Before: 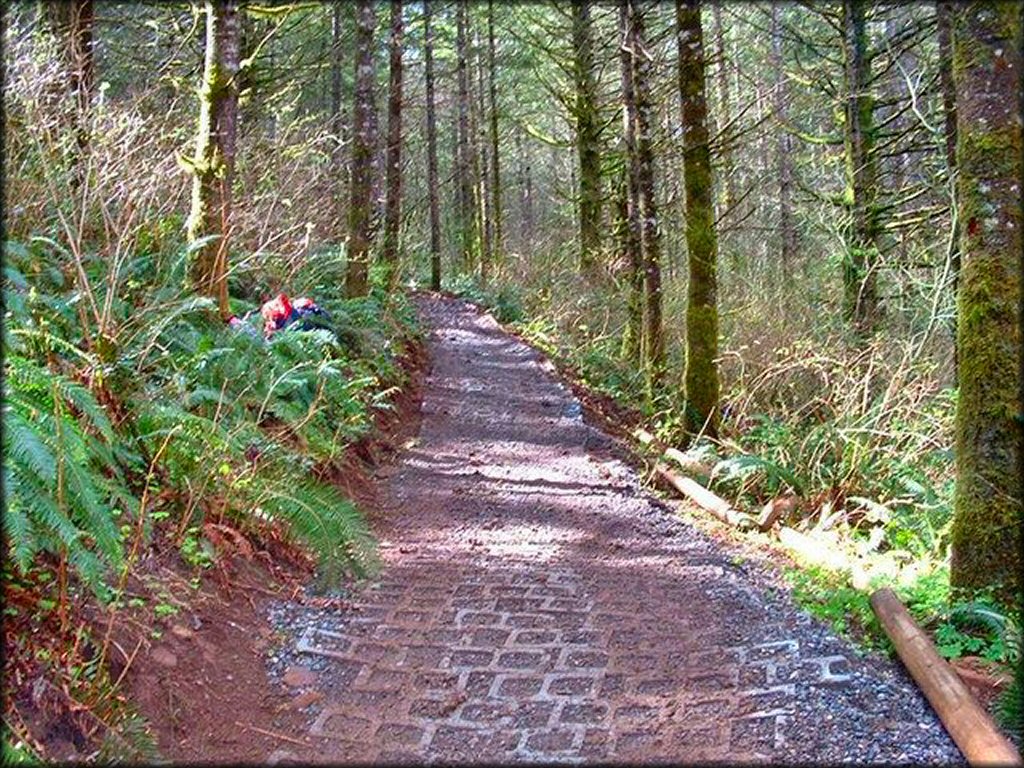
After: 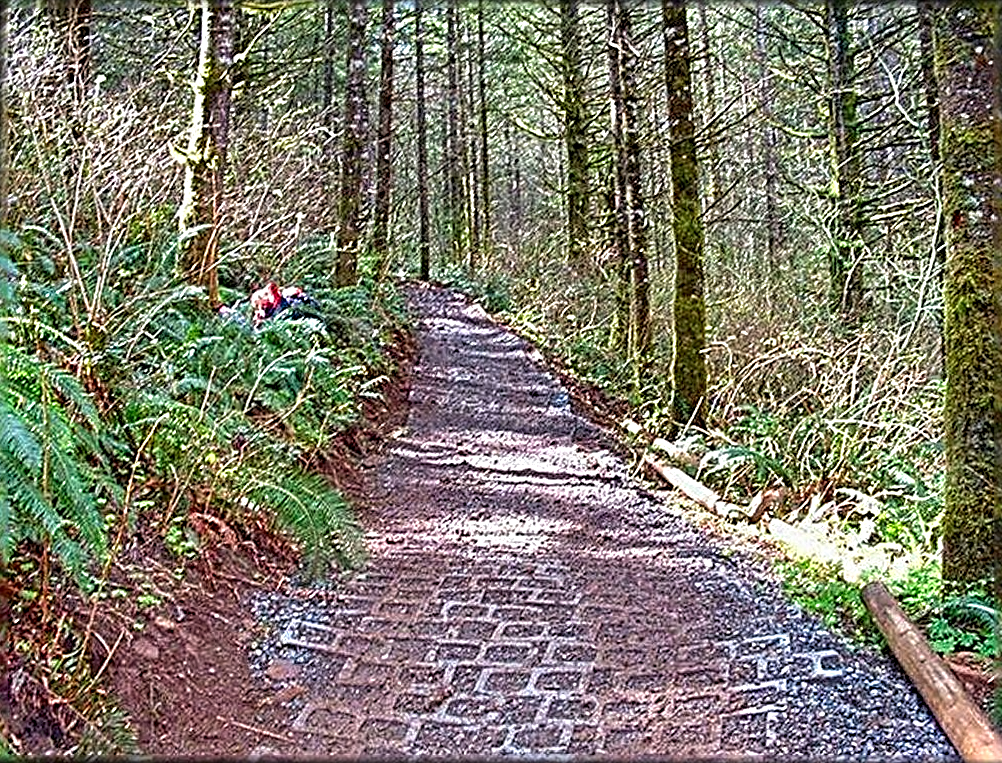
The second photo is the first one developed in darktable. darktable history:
local contrast: detail 130%
rotate and perspective: rotation 0.226°, lens shift (vertical) -0.042, crop left 0.023, crop right 0.982, crop top 0.006, crop bottom 0.994
sharpen: radius 3.158, amount 1.731
